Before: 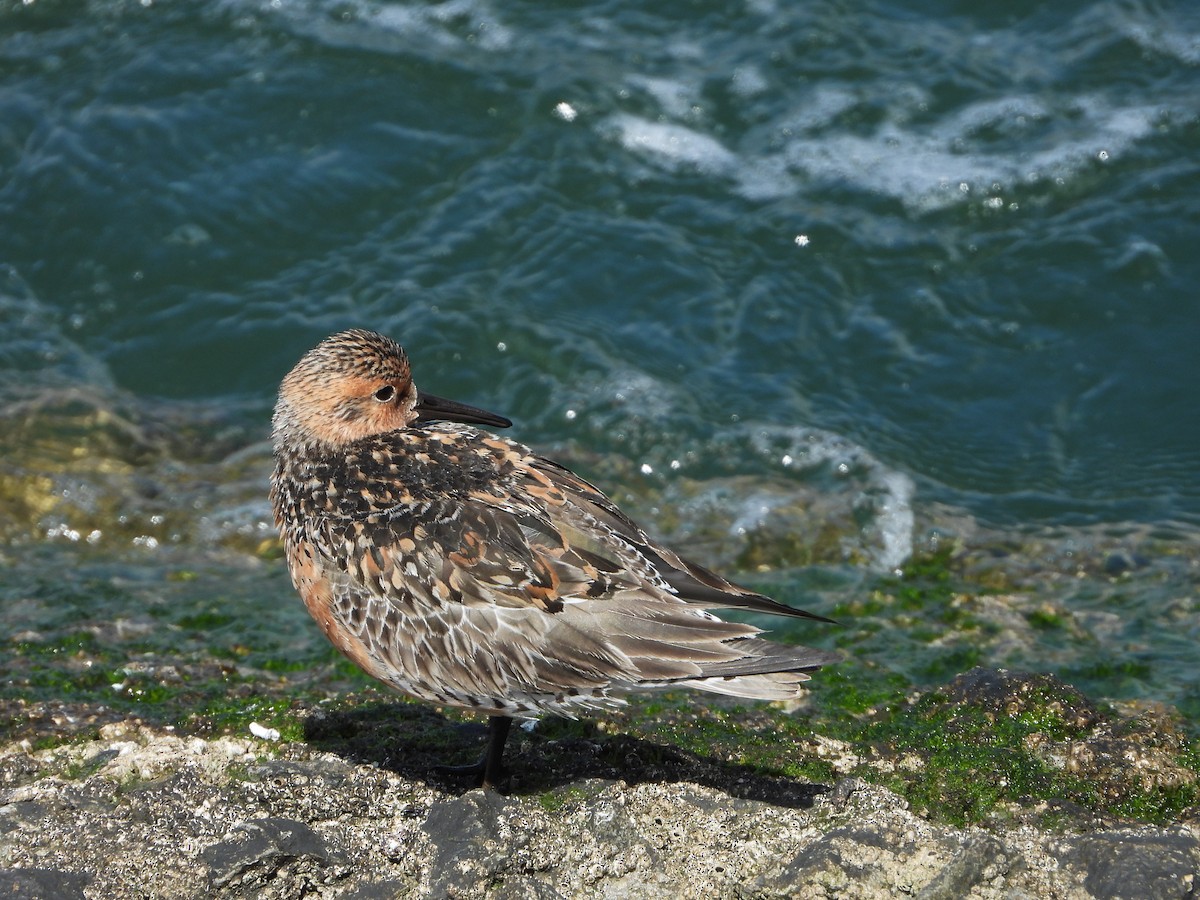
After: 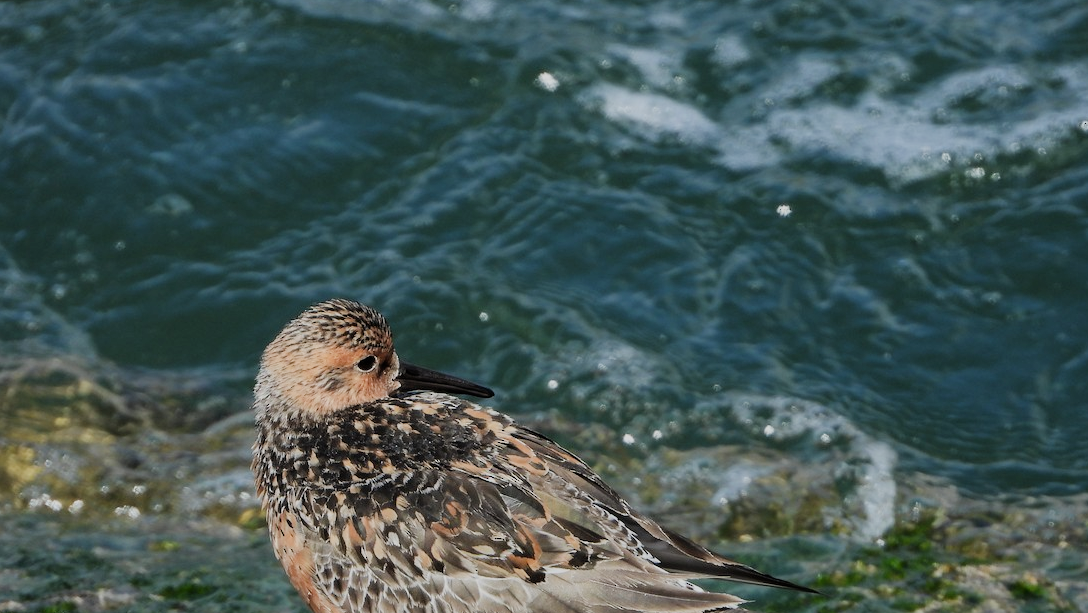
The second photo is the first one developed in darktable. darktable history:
crop: left 1.524%, top 3.395%, right 7.78%, bottom 28.454%
filmic rgb: black relative exposure -7.17 EV, white relative exposure 5.37 EV, hardness 3.02, iterations of high-quality reconstruction 0
contrast brightness saturation: contrast 0.1, brightness 0.013, saturation 0.015
